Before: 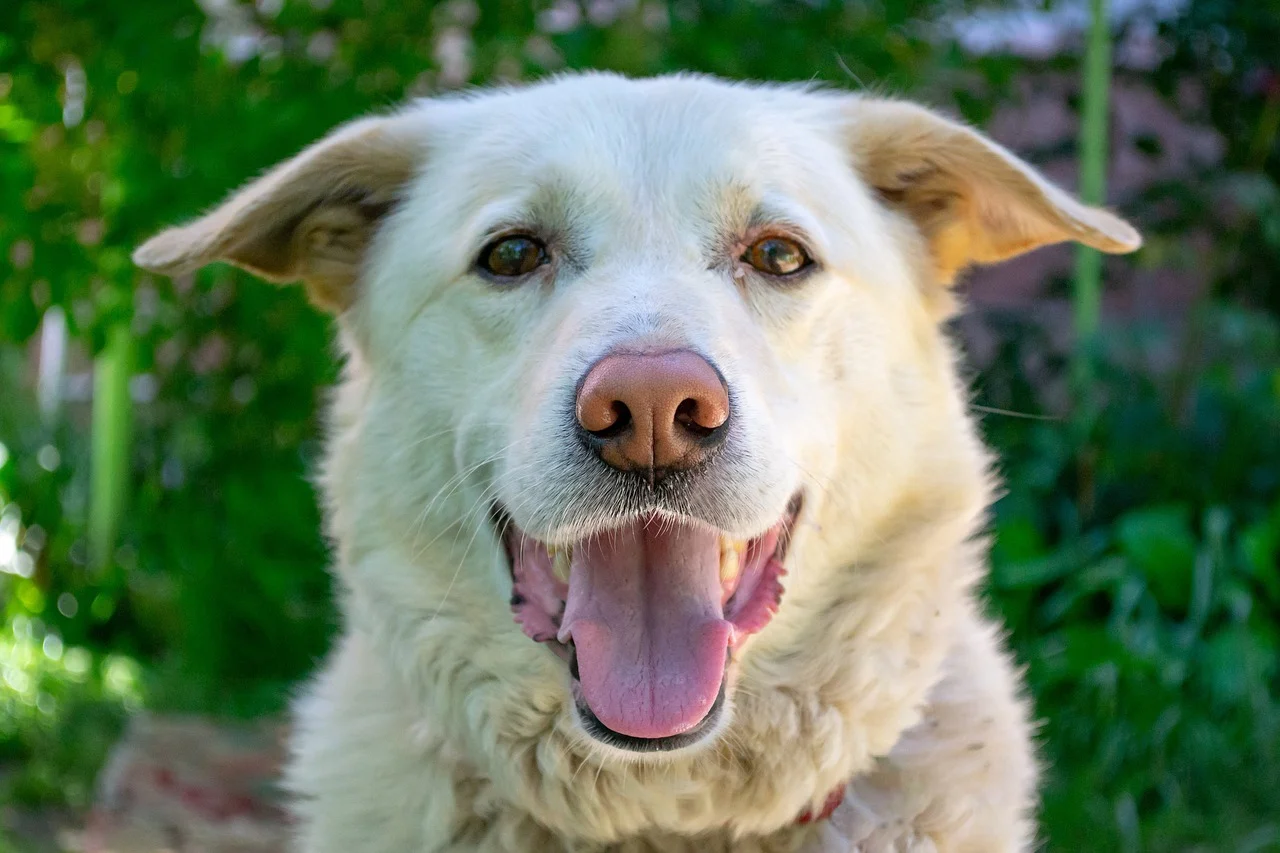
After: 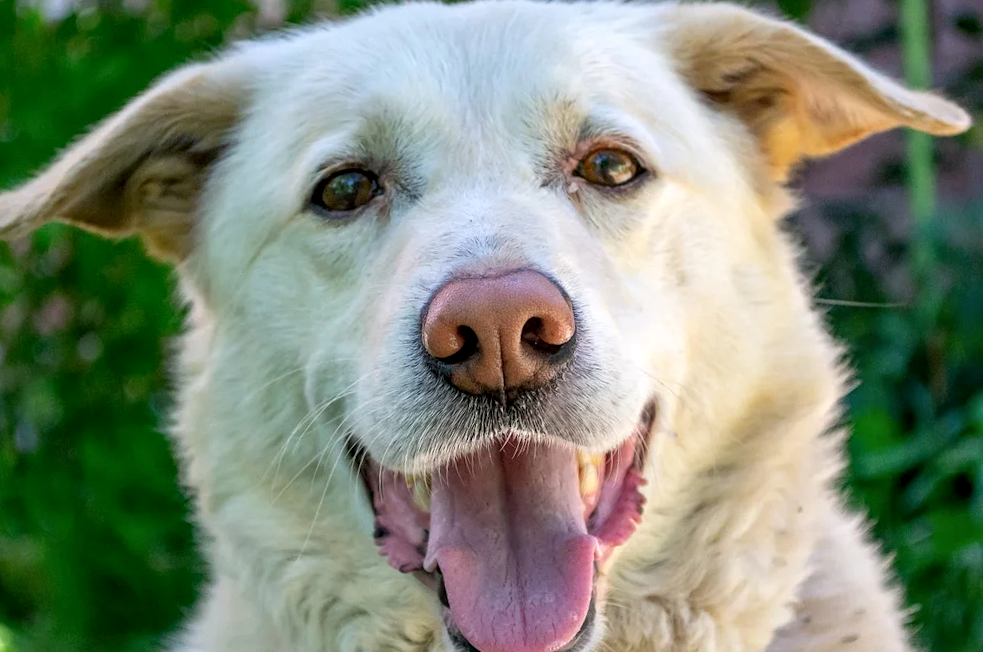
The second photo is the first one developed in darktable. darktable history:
crop: left 9.929%, top 3.475%, right 9.188%, bottom 9.529%
local contrast: detail 130%
rotate and perspective: rotation -5°, crop left 0.05, crop right 0.952, crop top 0.11, crop bottom 0.89
